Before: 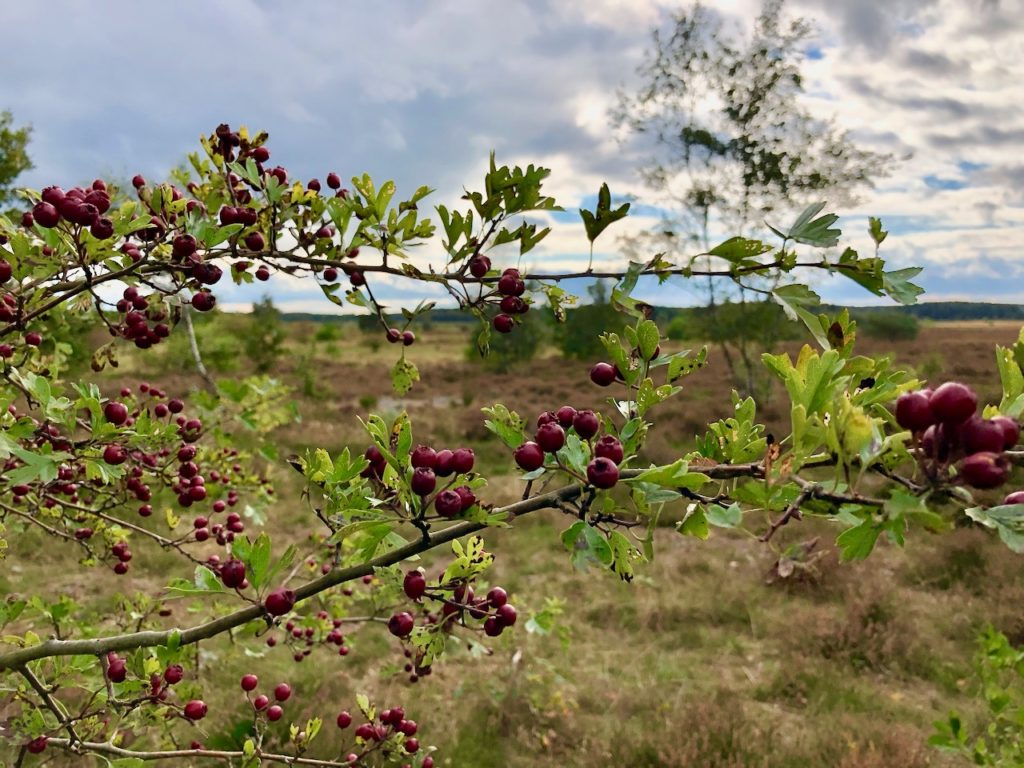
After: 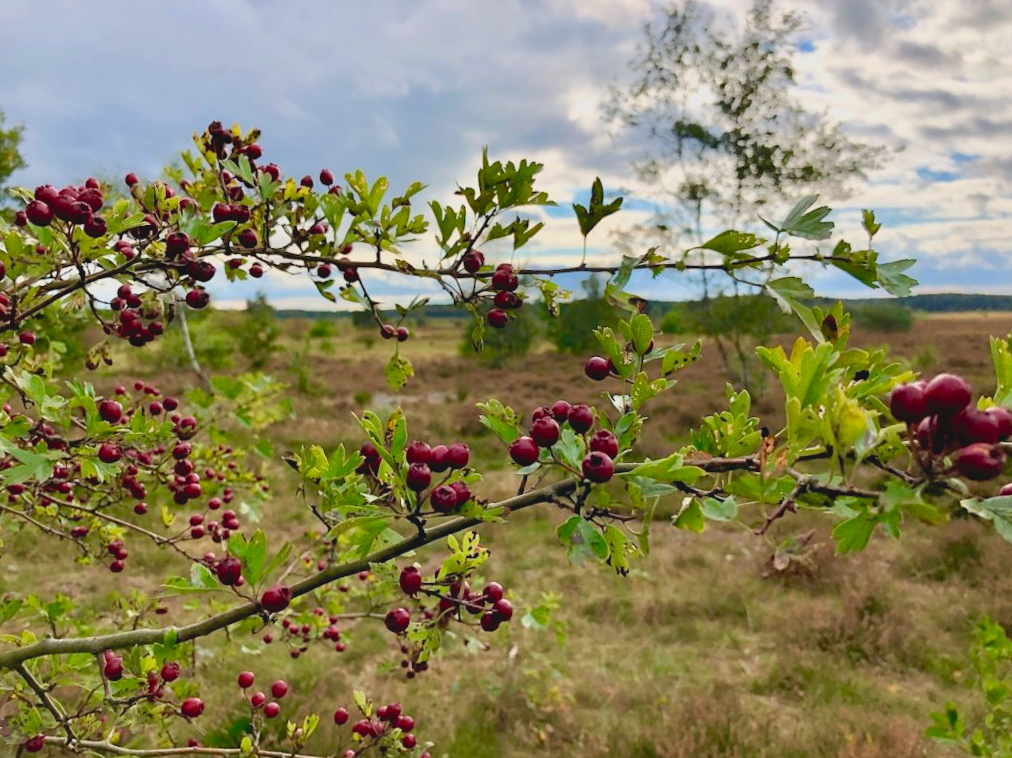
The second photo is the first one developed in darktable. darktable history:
rotate and perspective: rotation -0.45°, automatic cropping original format, crop left 0.008, crop right 0.992, crop top 0.012, crop bottom 0.988
contrast brightness saturation: contrast -0.1, brightness 0.05, saturation 0.08
